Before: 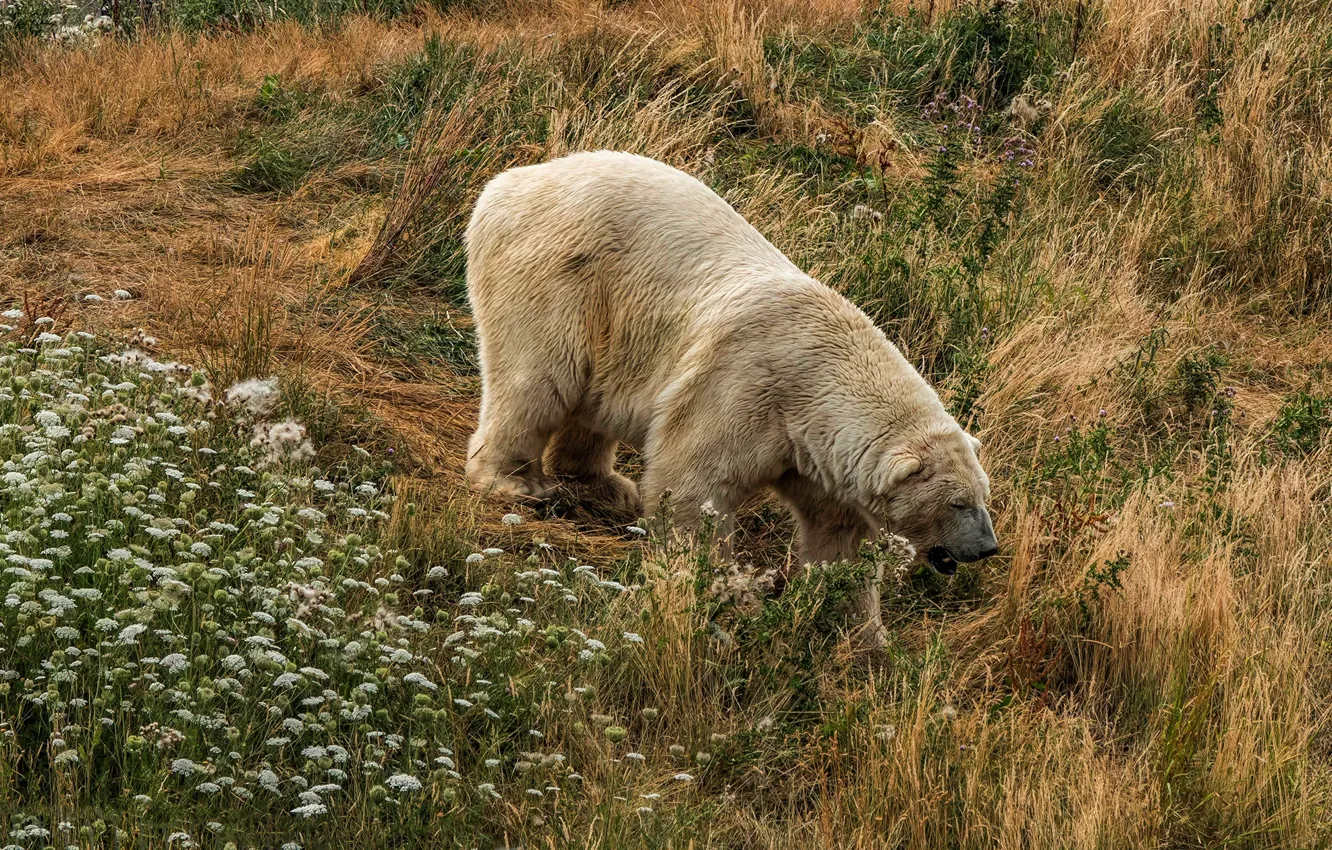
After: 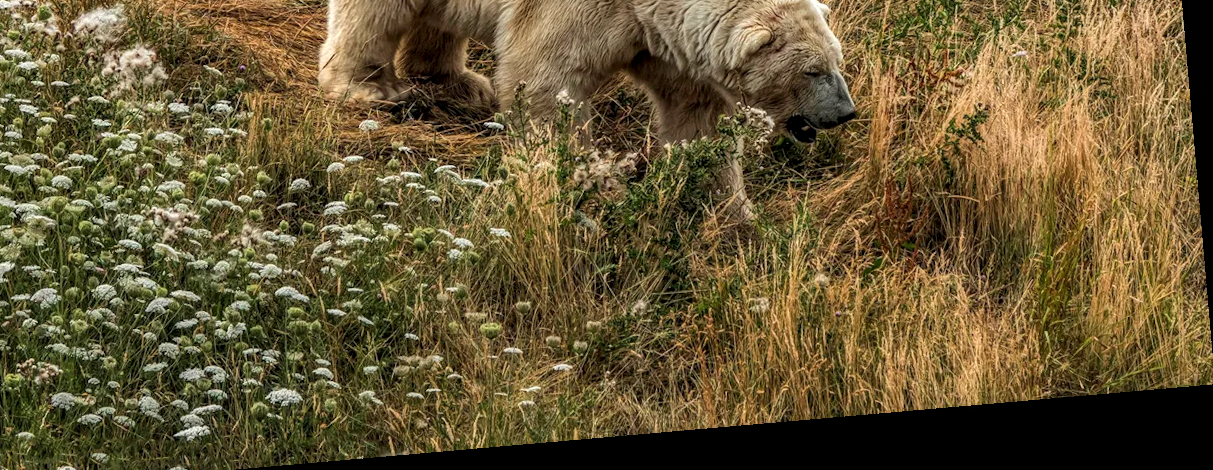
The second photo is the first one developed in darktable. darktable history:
local contrast: on, module defaults
rotate and perspective: rotation -4.98°, automatic cropping off
crop and rotate: left 13.306%, top 48.129%, bottom 2.928%
exposure: exposure 0.191 EV, compensate highlight preservation false
